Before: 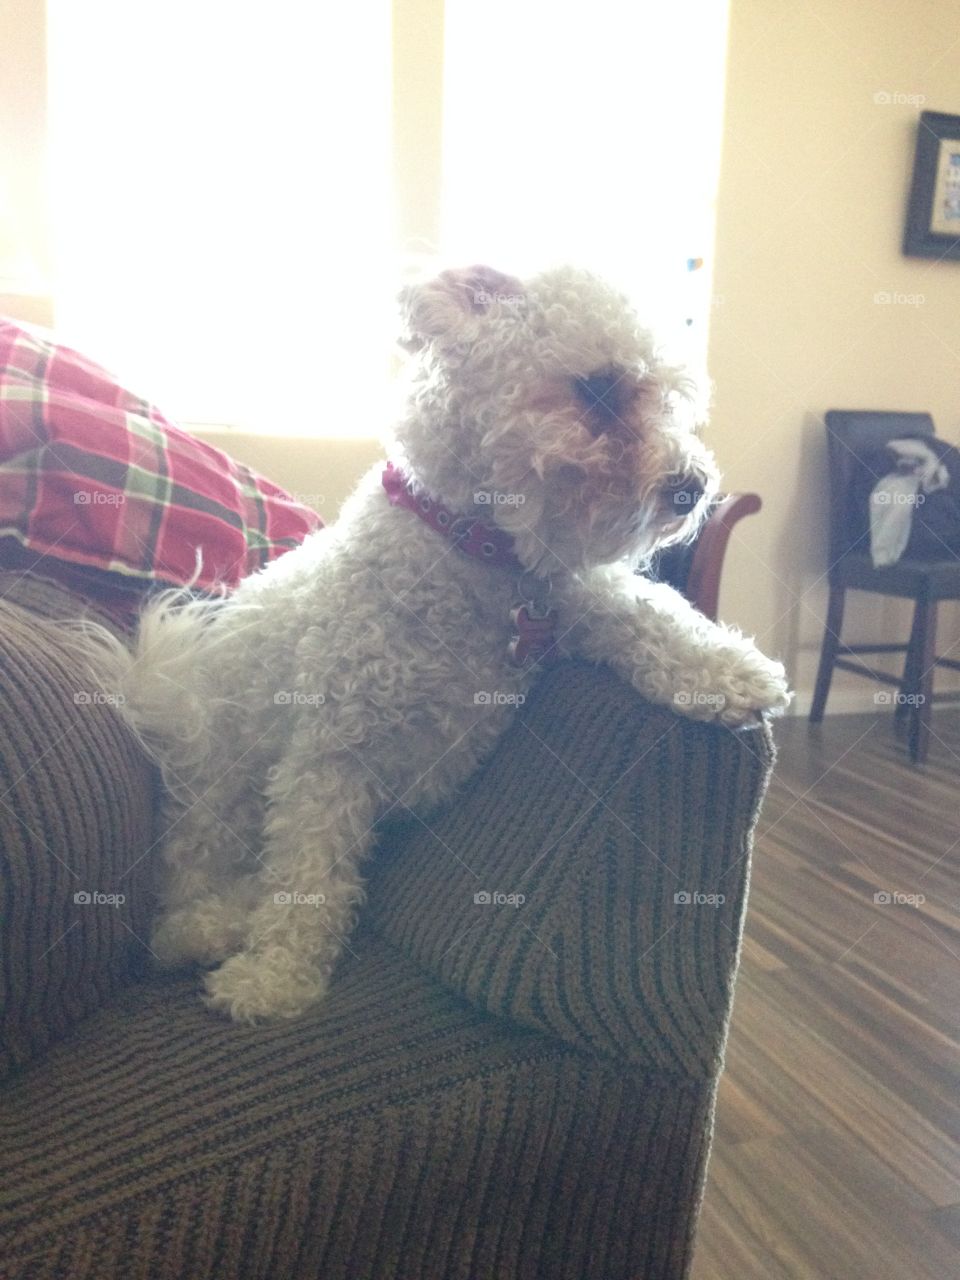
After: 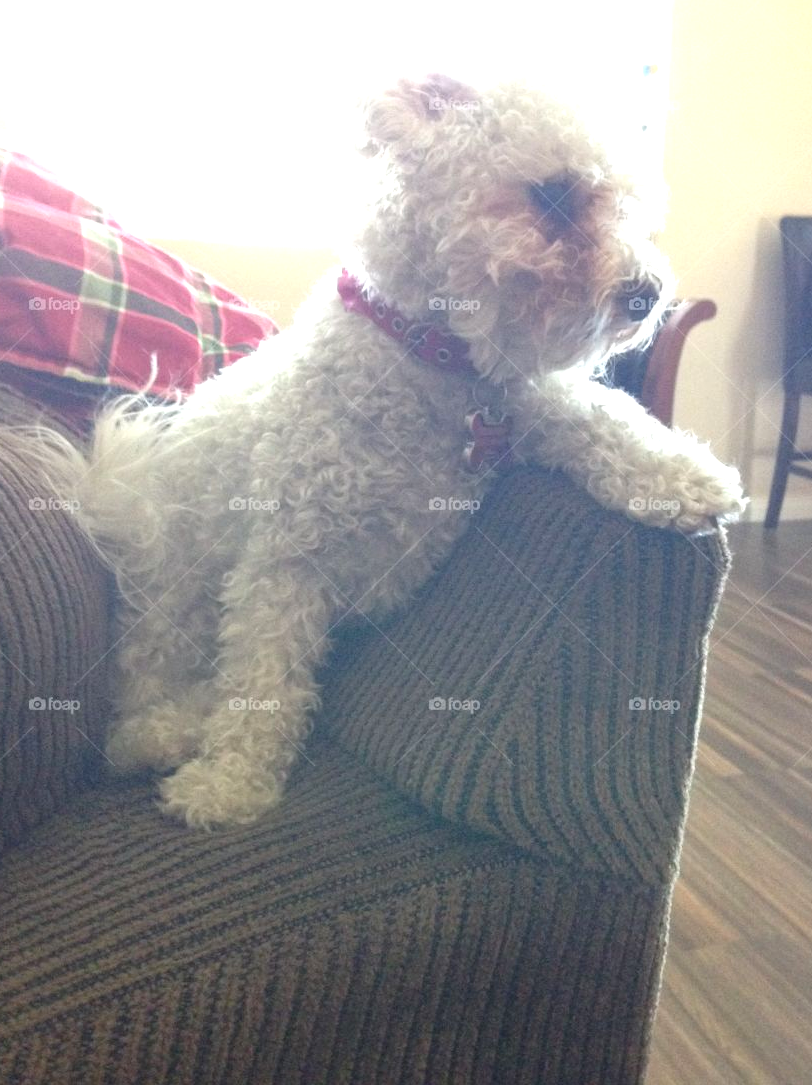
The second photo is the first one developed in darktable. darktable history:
crop and rotate: left 4.762%, top 15.188%, right 10.642%
exposure: black level correction 0.001, exposure 0.498 EV, compensate exposure bias true, compensate highlight preservation false
